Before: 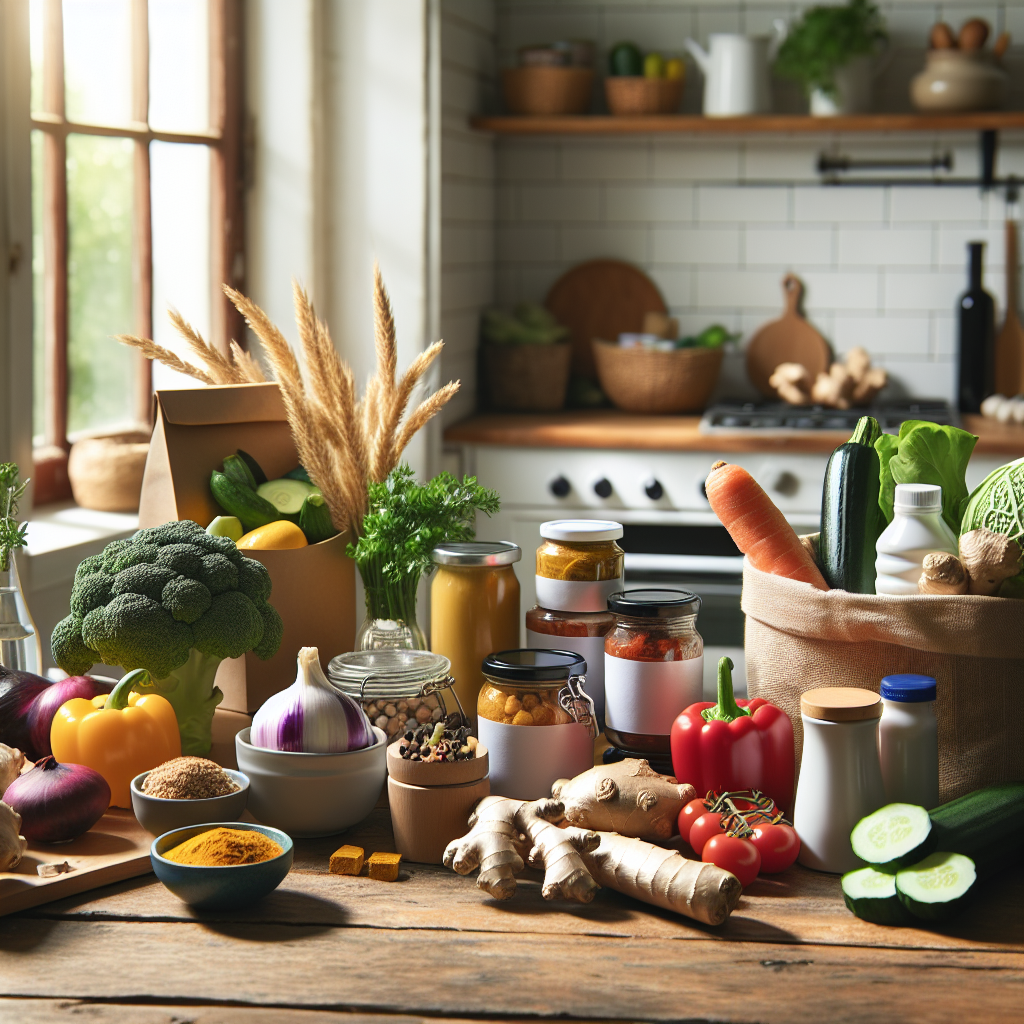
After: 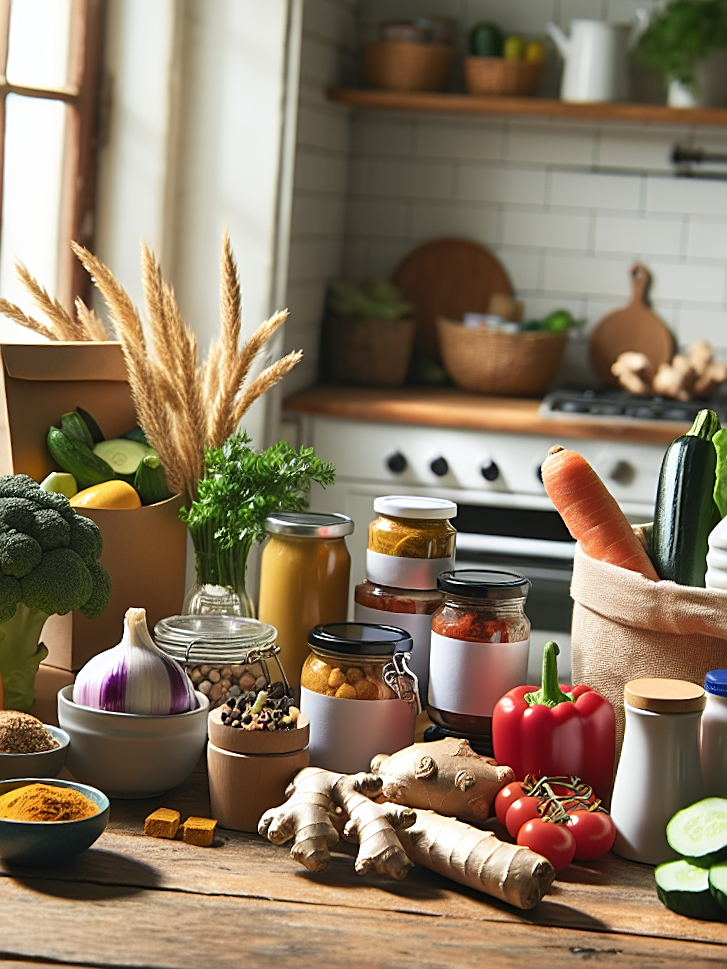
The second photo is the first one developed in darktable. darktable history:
crop and rotate: angle -3.27°, left 14.277%, top 0.028%, right 10.766%, bottom 0.028%
sharpen: on, module defaults
exposure: compensate highlight preservation false
